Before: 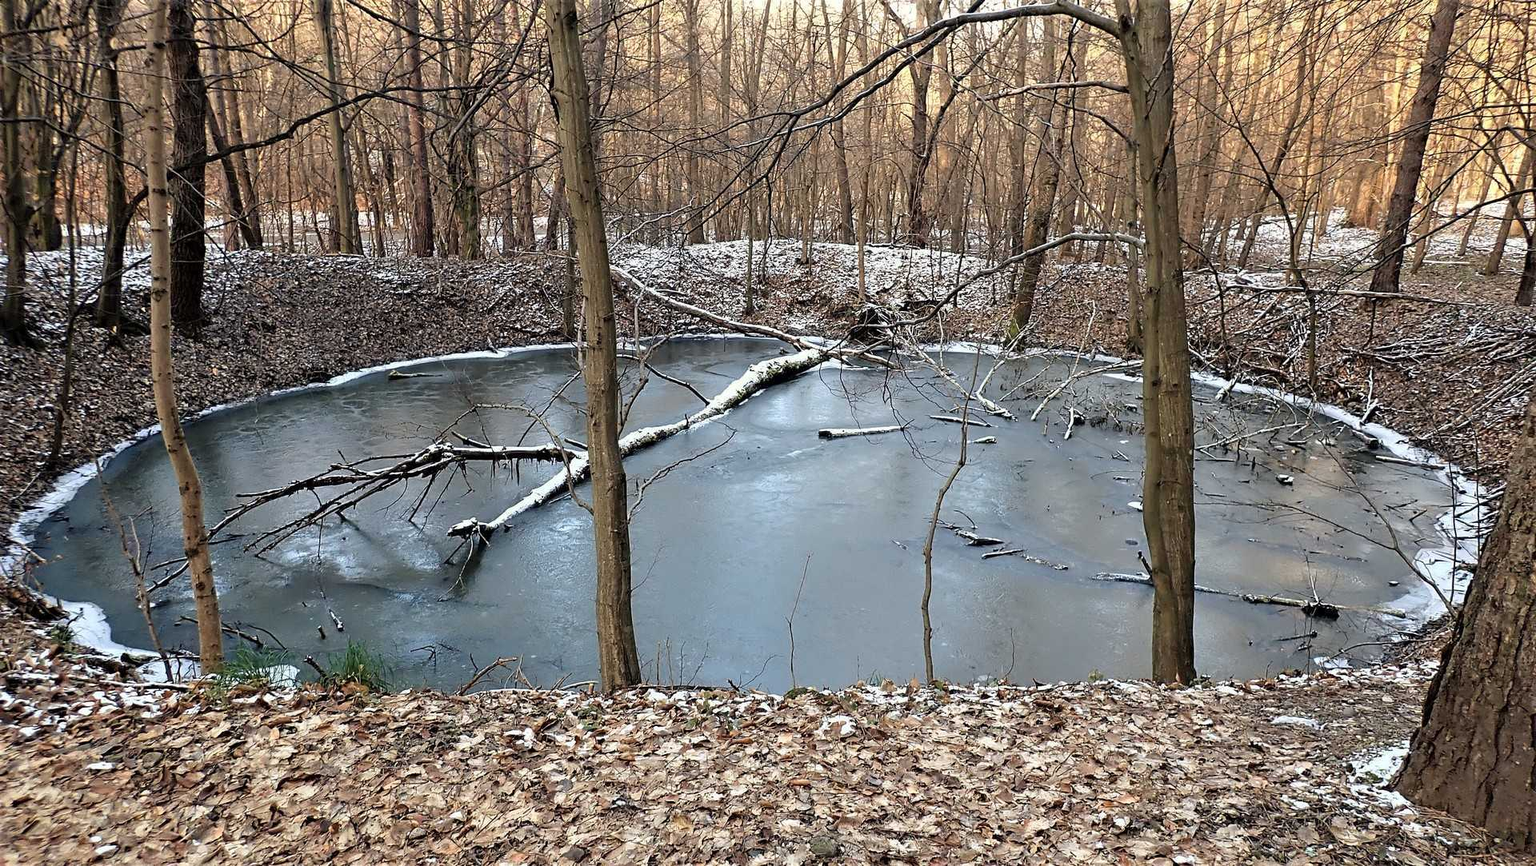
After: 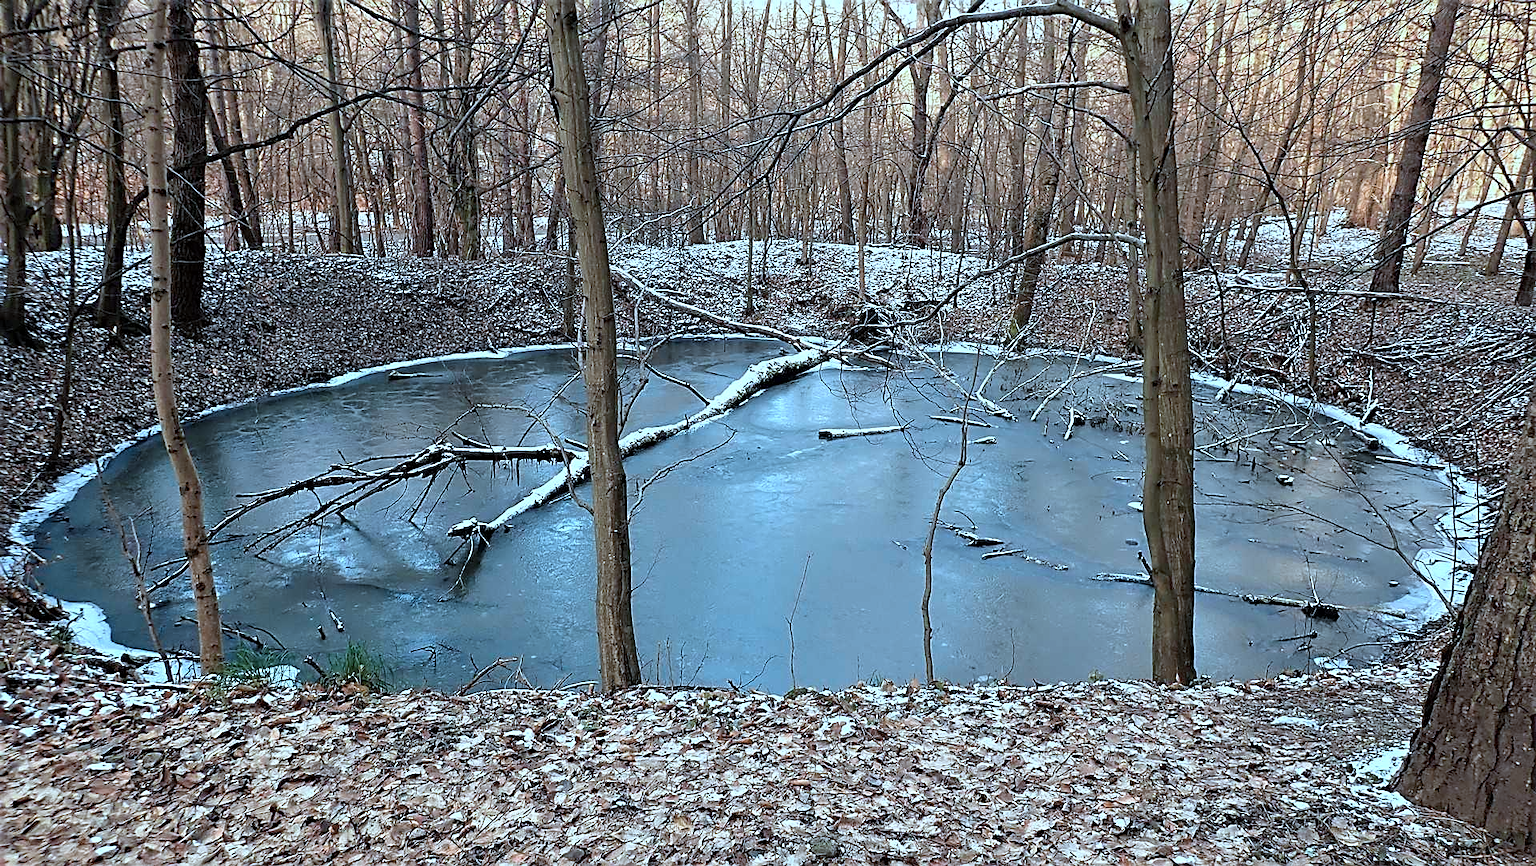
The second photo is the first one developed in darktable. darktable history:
sharpen: on, module defaults
color correction: highlights a* -9.35, highlights b* -23.15
